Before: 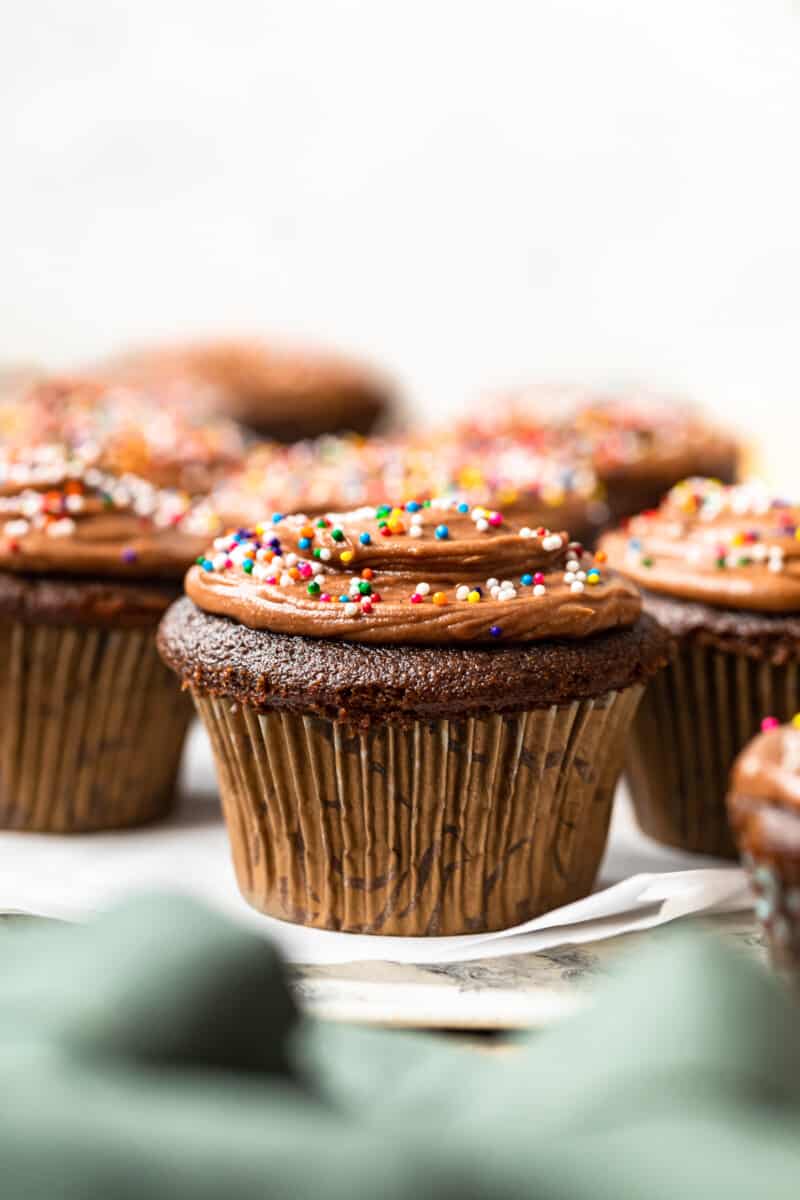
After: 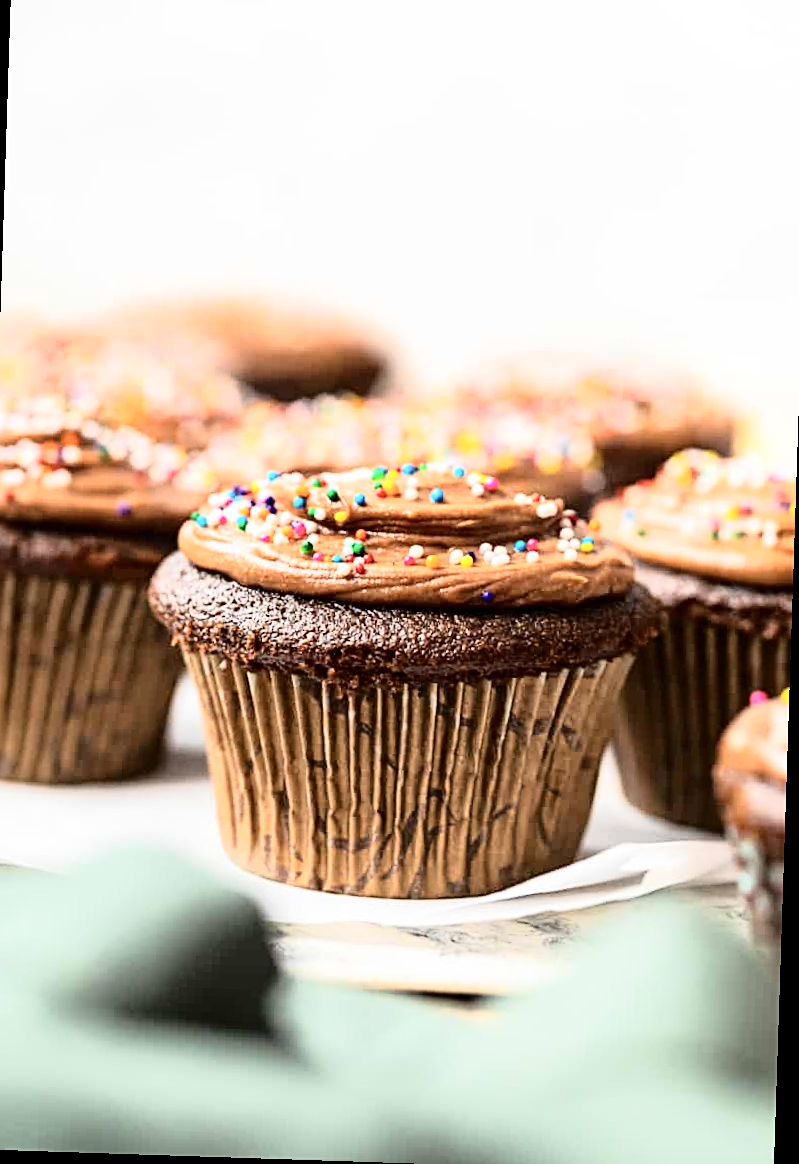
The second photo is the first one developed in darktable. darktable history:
sharpen: on, module defaults
tone curve: curves: ch0 [(0, 0) (0.003, 0.002) (0.011, 0.008) (0.025, 0.019) (0.044, 0.034) (0.069, 0.053) (0.1, 0.079) (0.136, 0.127) (0.177, 0.191) (0.224, 0.274) (0.277, 0.367) (0.335, 0.465) (0.399, 0.552) (0.468, 0.643) (0.543, 0.737) (0.623, 0.82) (0.709, 0.891) (0.801, 0.928) (0.898, 0.963) (1, 1)], color space Lab, independent channels, preserve colors none
crop and rotate: angle -1.88°, left 3.163%, top 4.207%, right 1.487%, bottom 0.747%
